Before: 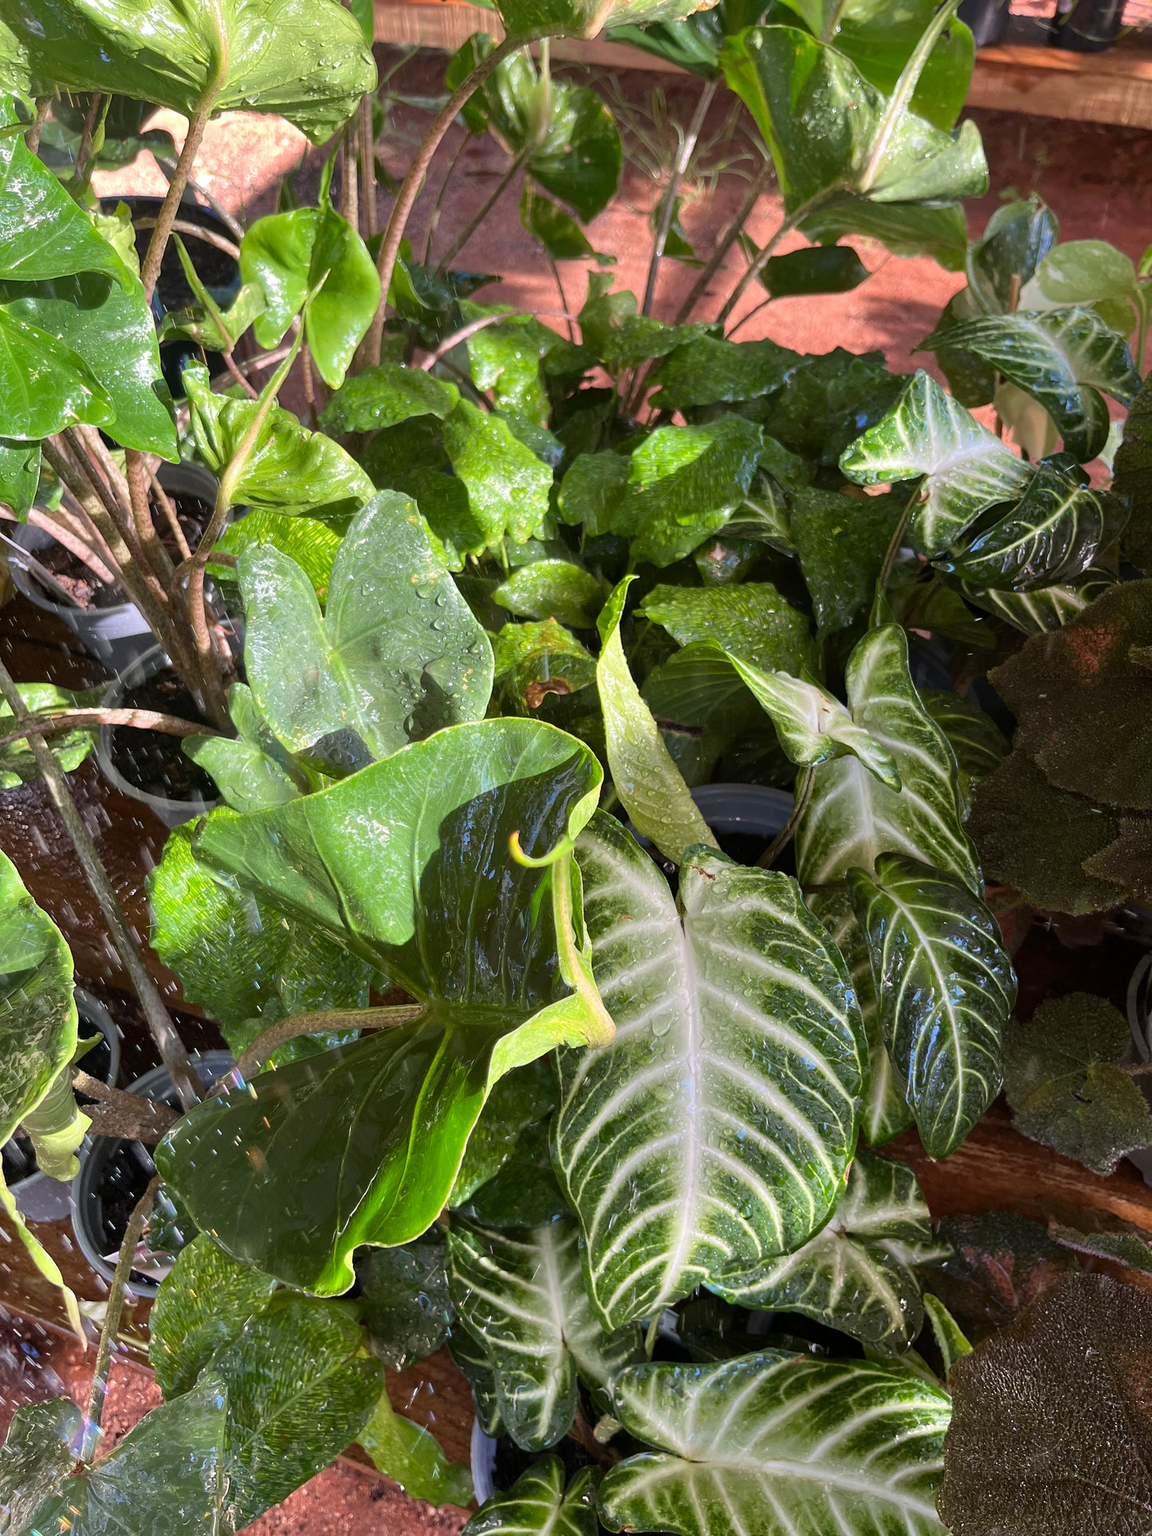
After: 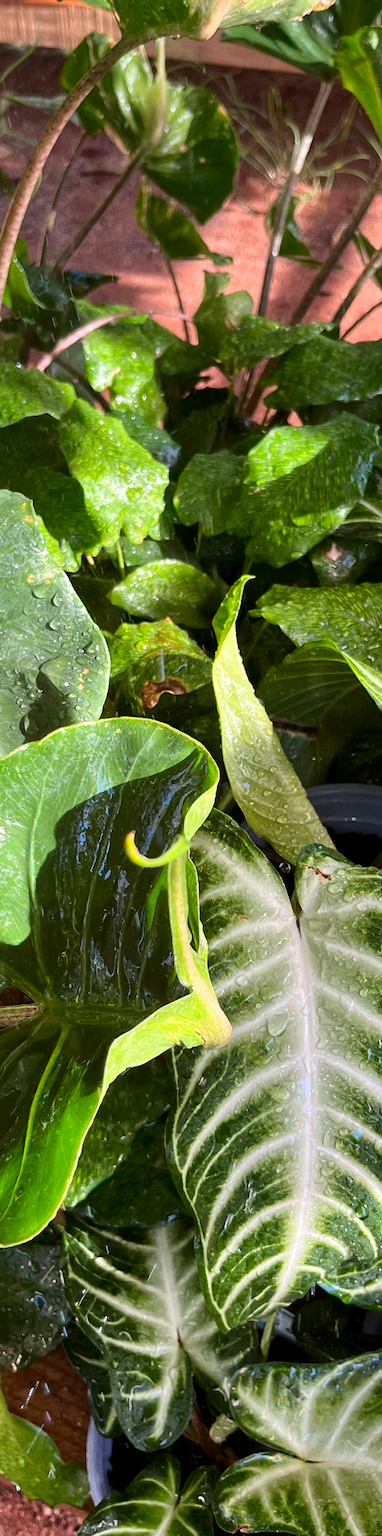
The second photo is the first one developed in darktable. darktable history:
crop: left 33.36%, right 33.36%
contrast brightness saturation: contrast 0.15, brightness -0.01, saturation 0.1
local contrast: mode bilateral grid, contrast 20, coarseness 50, detail 120%, midtone range 0.2
